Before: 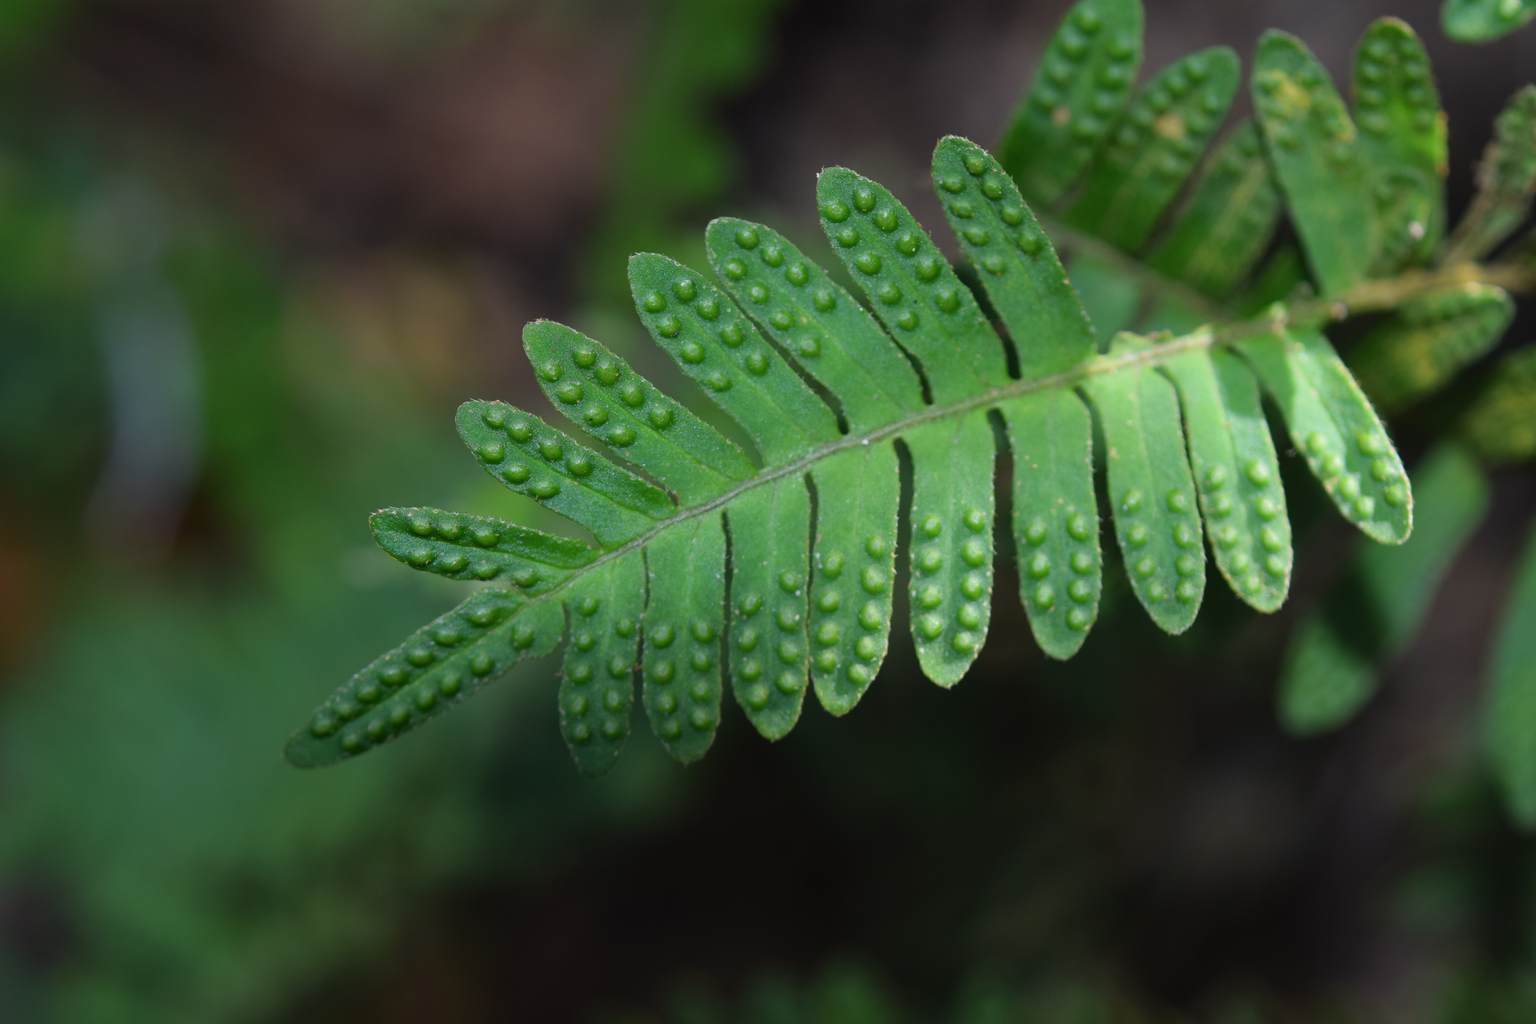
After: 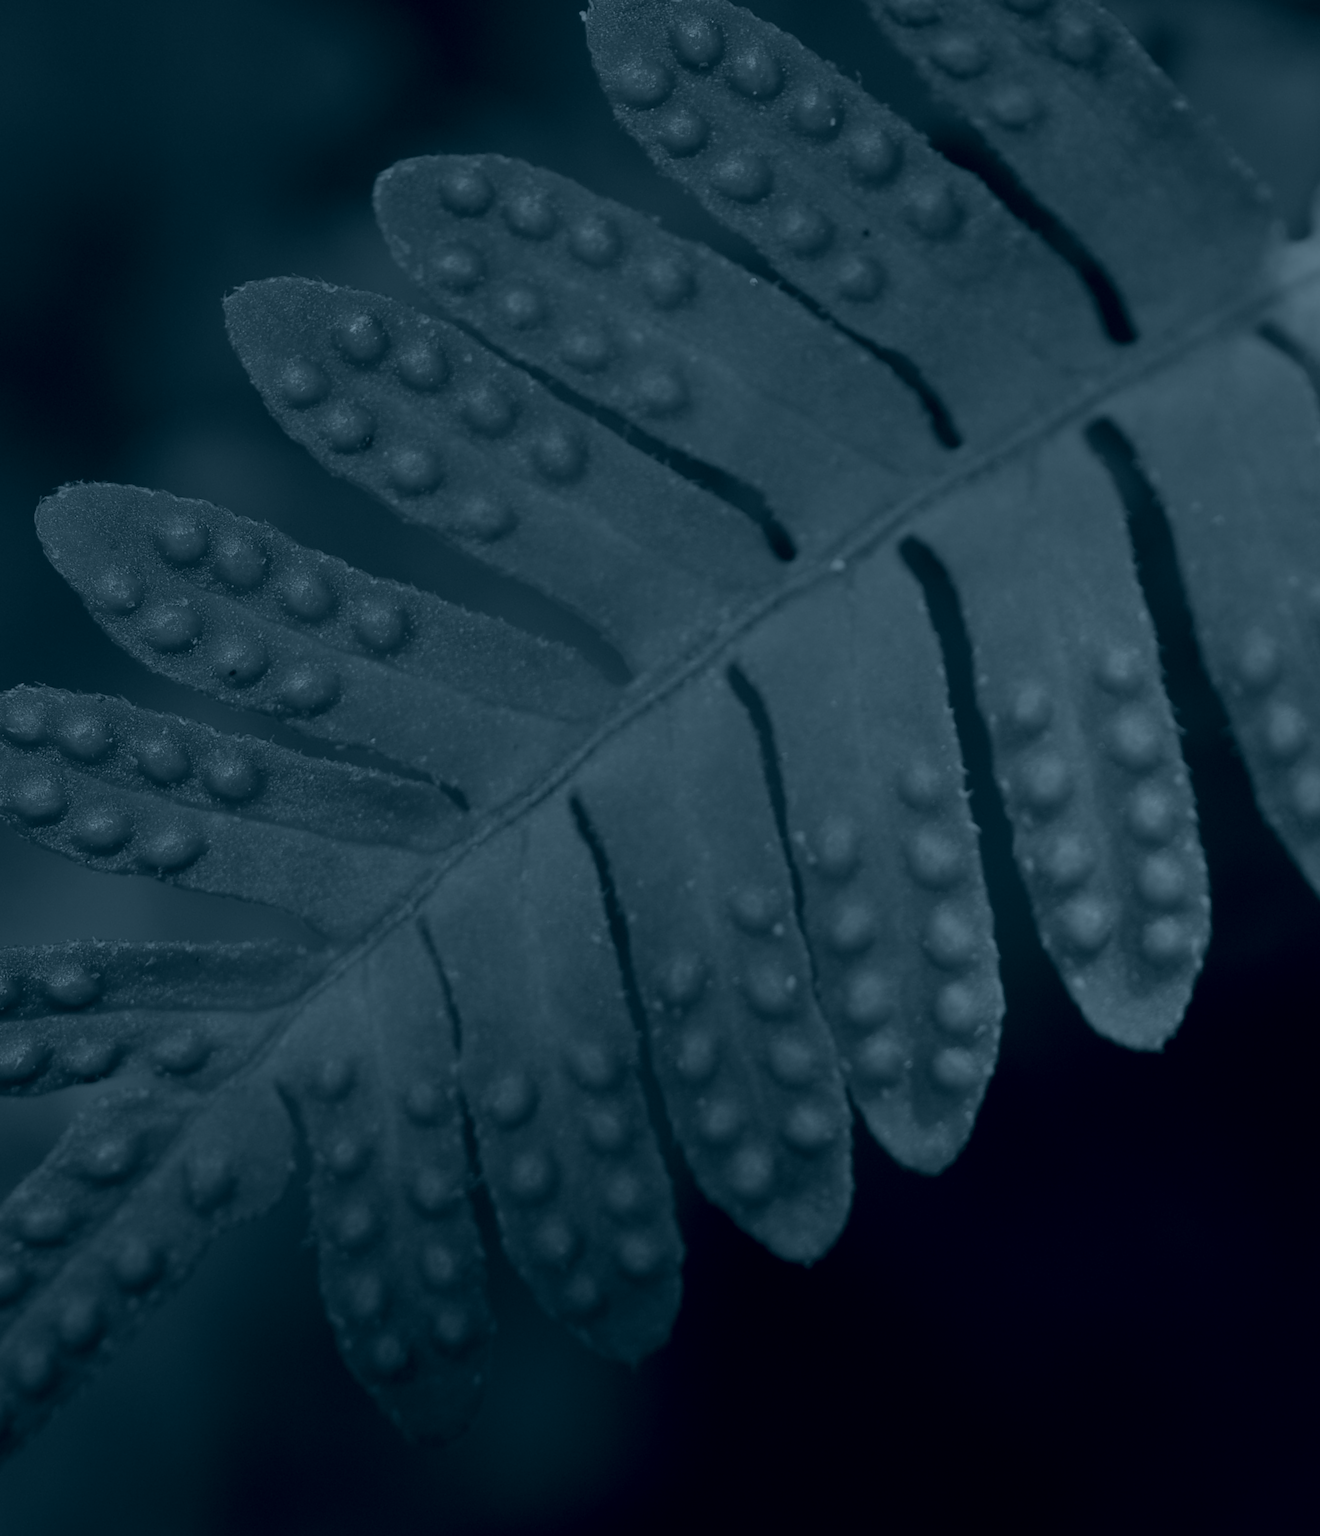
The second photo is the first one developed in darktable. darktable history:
colorize: hue 194.4°, saturation 29%, source mix 61.75%, lightness 3.98%, version 1
crop: left 28.583%, right 29.231%
rotate and perspective: rotation -14.8°, crop left 0.1, crop right 0.903, crop top 0.25, crop bottom 0.748
